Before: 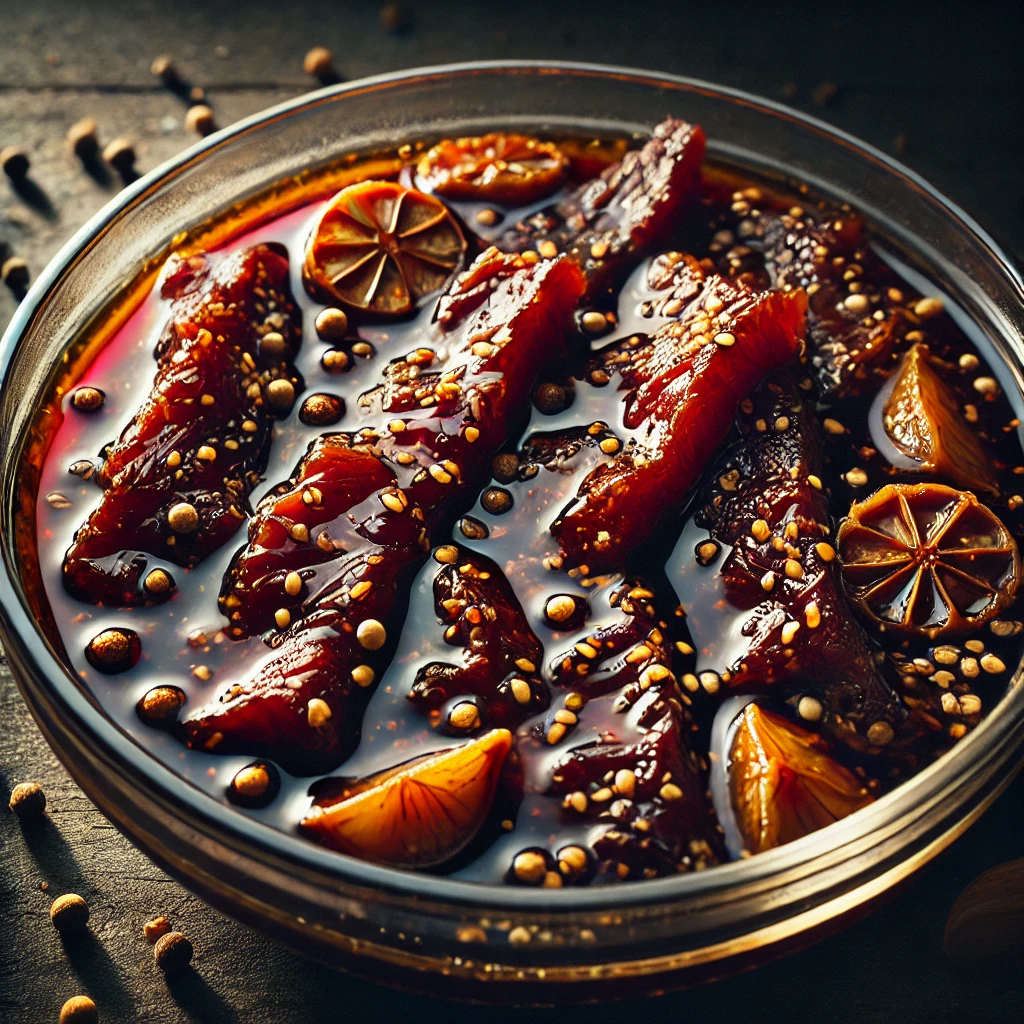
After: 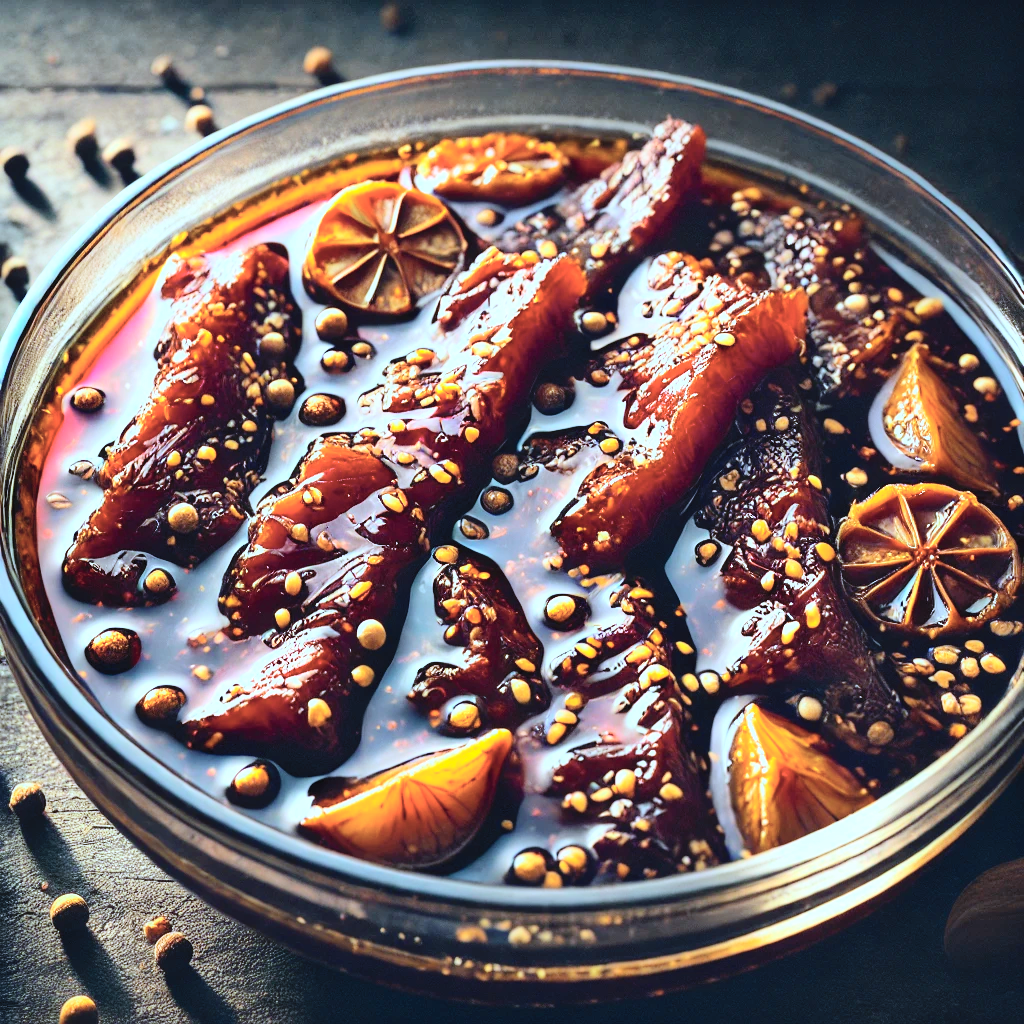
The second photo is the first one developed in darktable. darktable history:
tone curve: curves: ch0 [(0, 0.026) (0.146, 0.158) (0.272, 0.34) (0.453, 0.627) (0.687, 0.829) (1, 1)], color space Lab, independent channels, preserve colors none
color balance rgb: power › luminance 3.225%, power › hue 231.56°, perceptual saturation grading › global saturation 19.718%
tone equalizer: -8 EV -0.001 EV, -7 EV 0.001 EV, -6 EV -0.004 EV, -5 EV -0.003 EV, -4 EV -0.084 EV, -3 EV -0.196 EV, -2 EV -0.291 EV, -1 EV 0.107 EV, +0 EV 0.289 EV
color calibration: illuminant custom, x 0.388, y 0.387, temperature 3847.36 K
contrast brightness saturation: brightness 0.146
shadows and highlights: radius 90.97, shadows -14.31, white point adjustment 0.292, highlights 33.09, compress 48.37%, soften with gaussian
